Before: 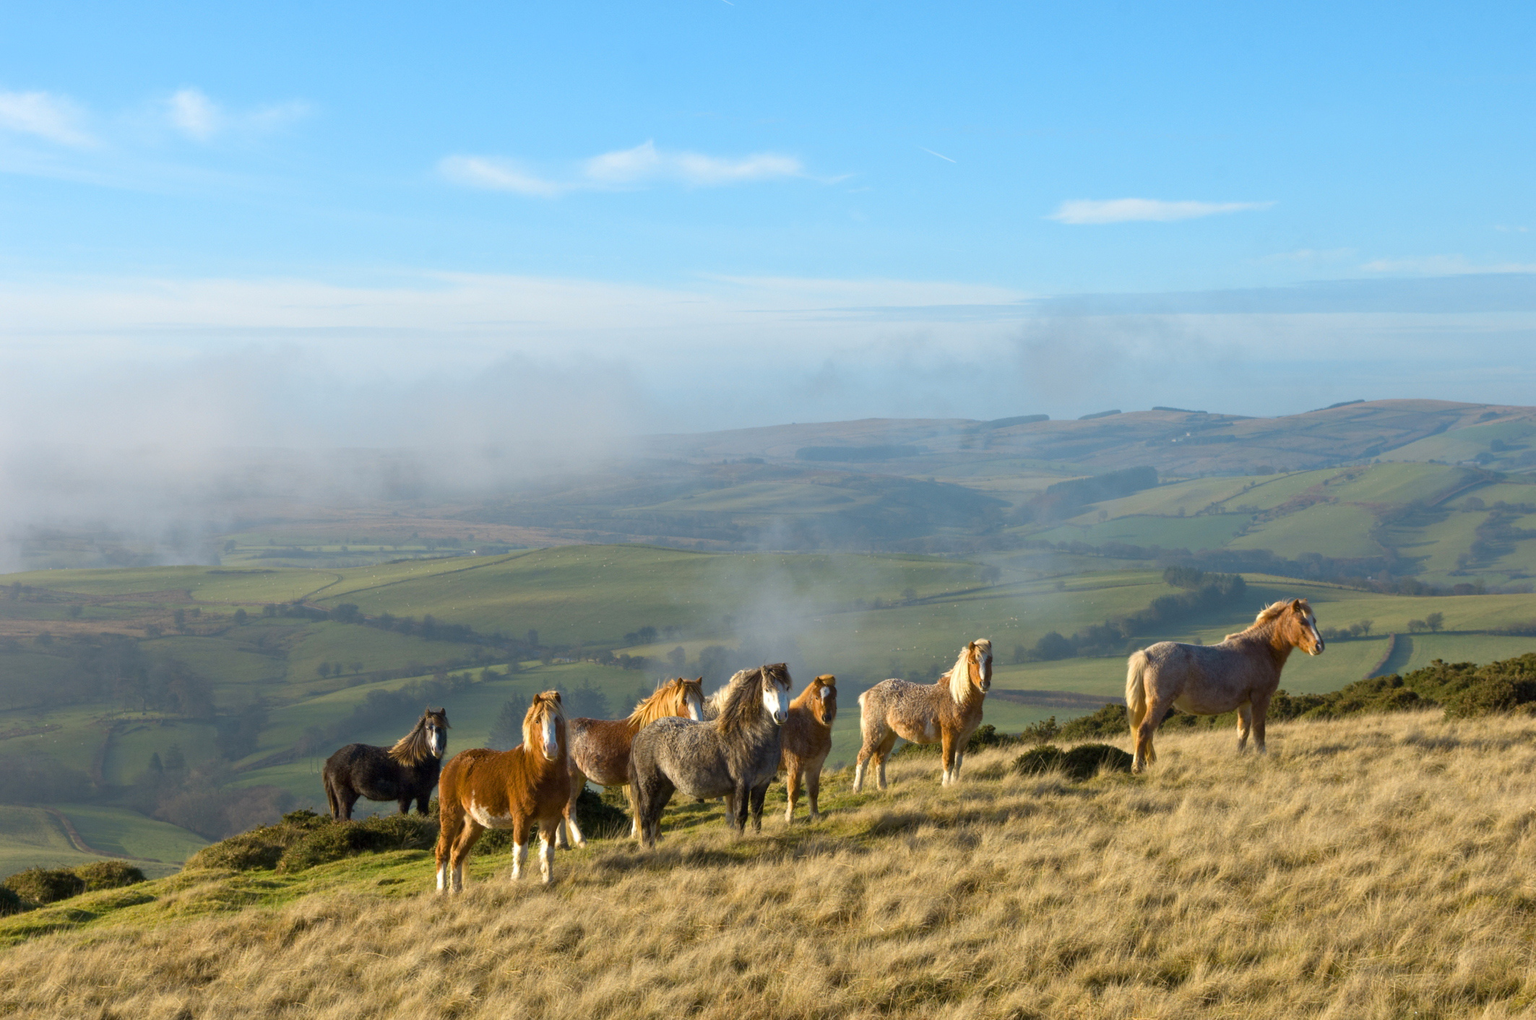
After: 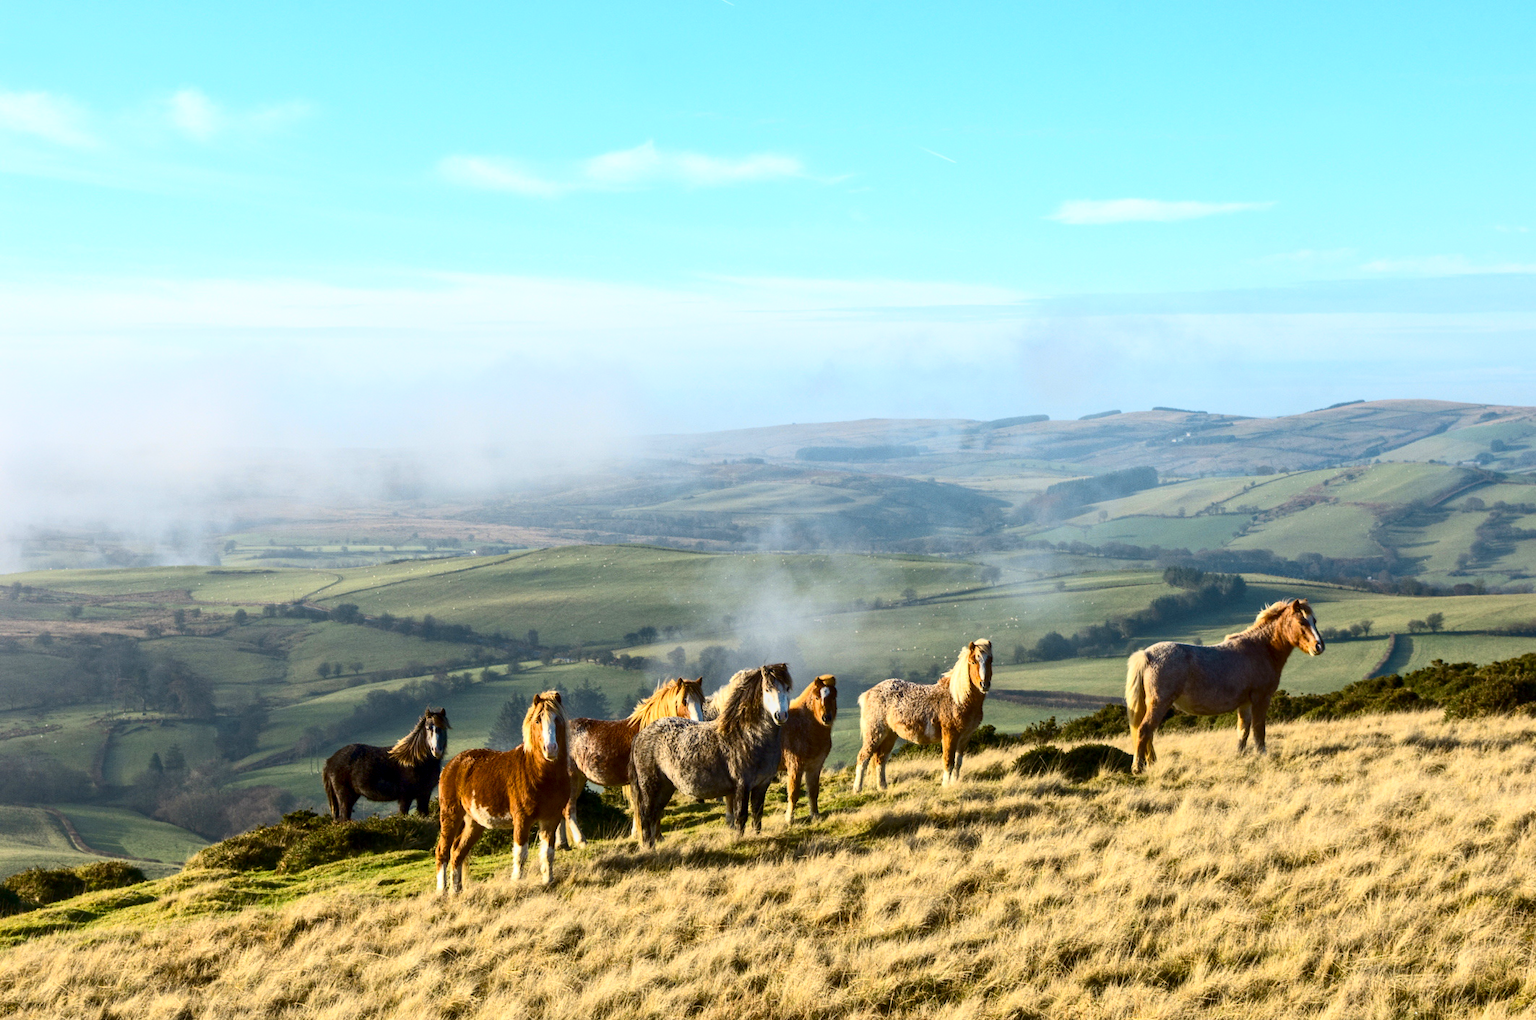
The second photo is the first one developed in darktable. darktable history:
contrast brightness saturation: contrast 0.414, brightness 0.104, saturation 0.21
local contrast: on, module defaults
